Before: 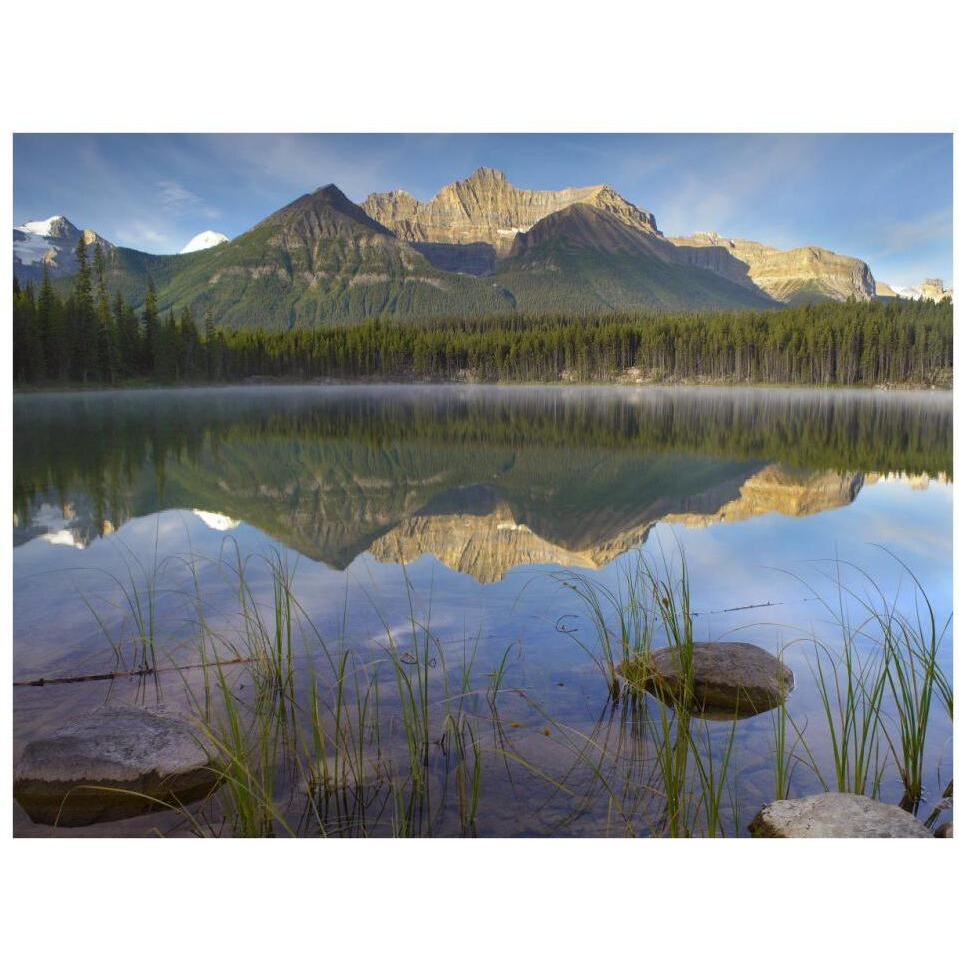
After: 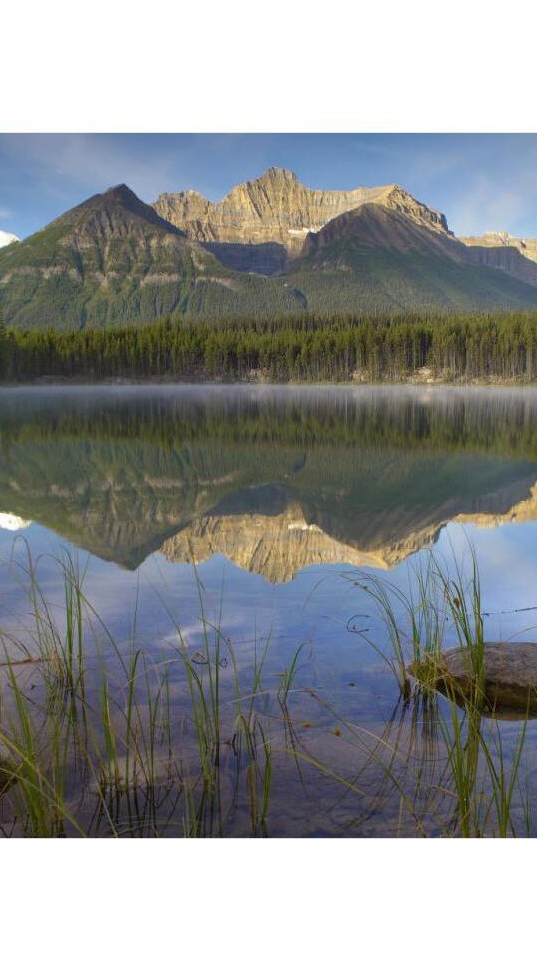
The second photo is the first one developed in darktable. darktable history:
crop: left 21.84%, right 22.085%, bottom 0%
